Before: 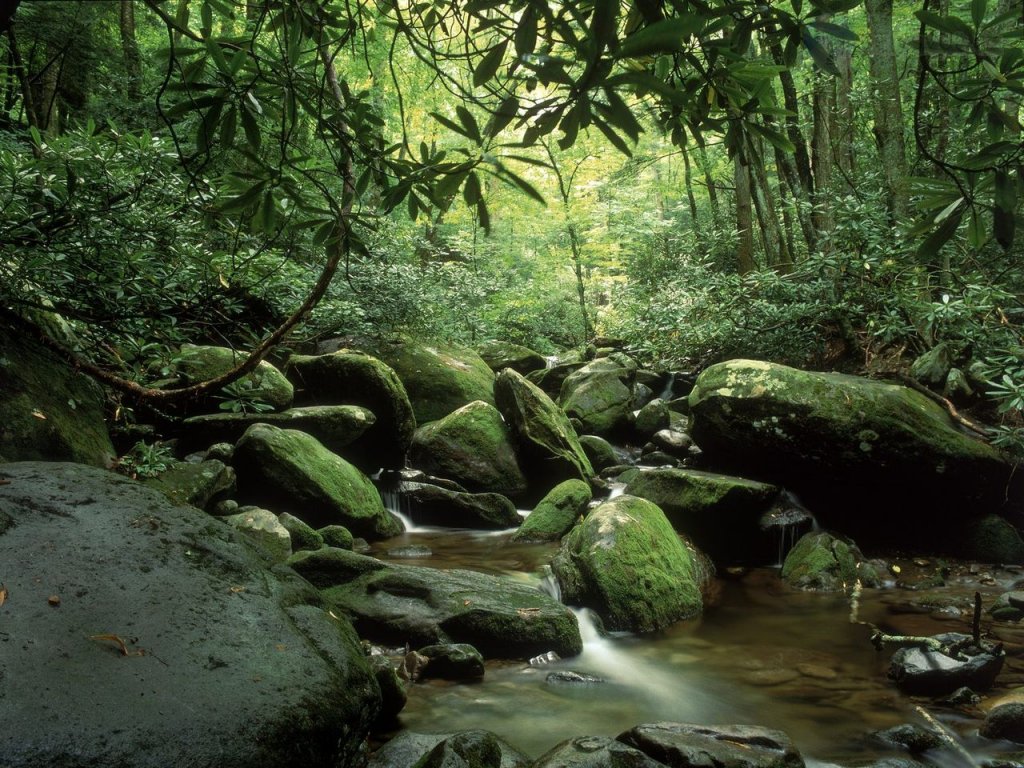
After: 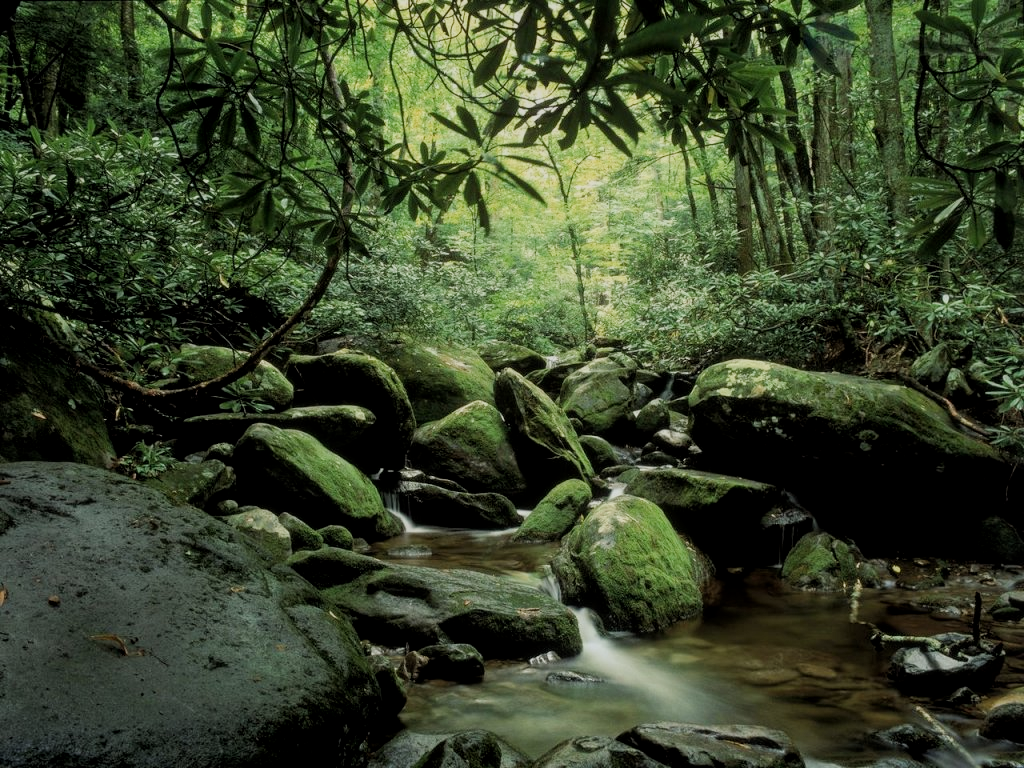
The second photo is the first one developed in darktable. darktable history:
filmic rgb: black relative exposure -7.65 EV, white relative exposure 4.56 EV, threshold 5.97 EV, hardness 3.61, enable highlight reconstruction true
local contrast: highlights 101%, shadows 98%, detail 120%, midtone range 0.2
